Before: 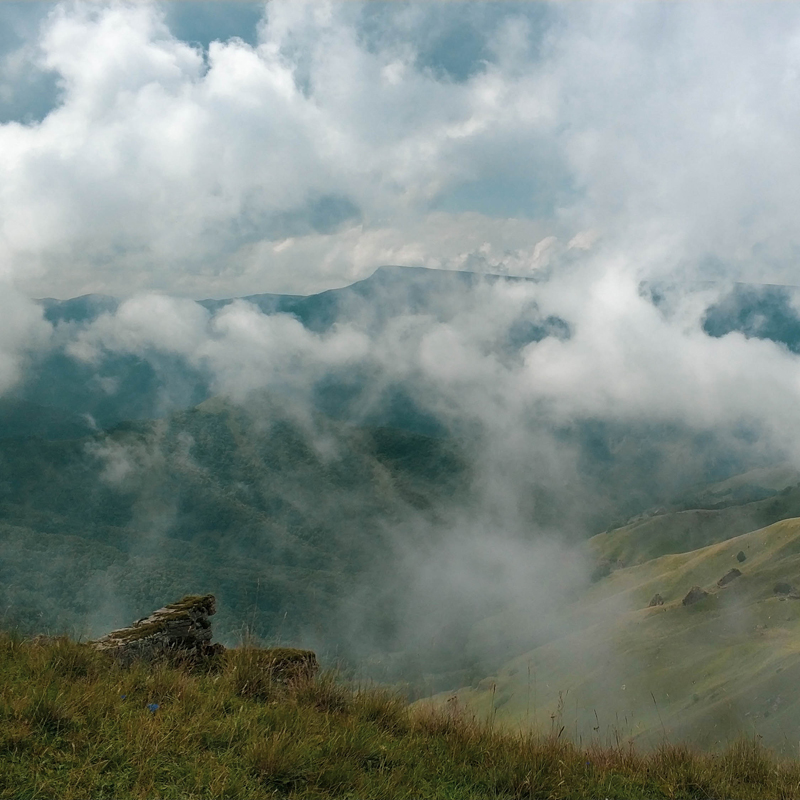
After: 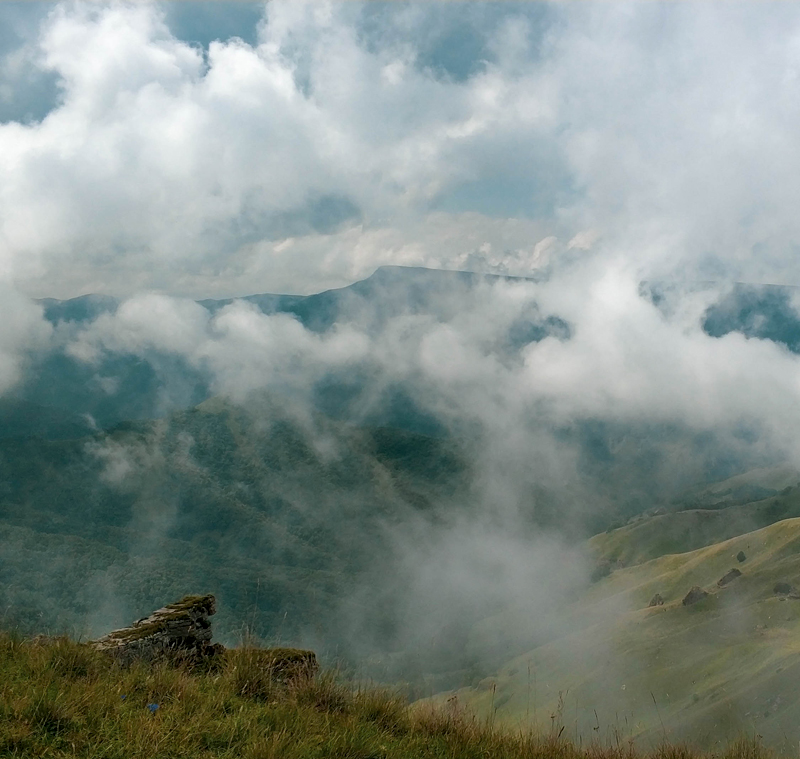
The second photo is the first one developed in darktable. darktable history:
exposure: black level correction 0.004, exposure 0.017 EV, compensate highlight preservation false
crop and rotate: top 0.007%, bottom 5.086%
